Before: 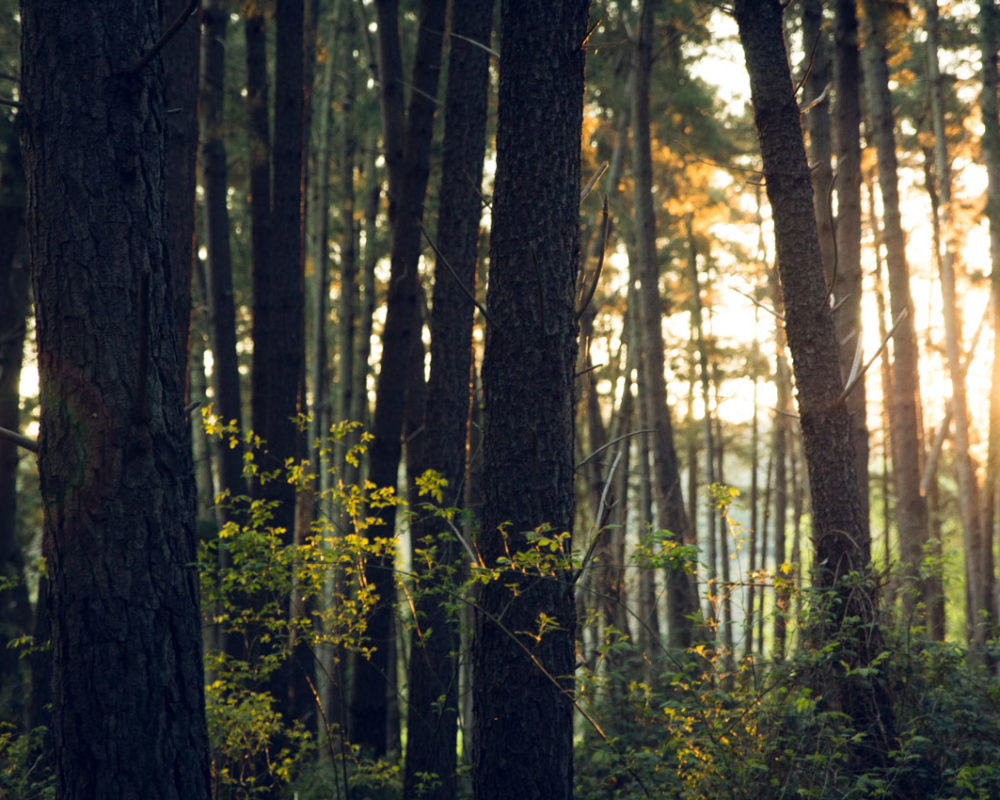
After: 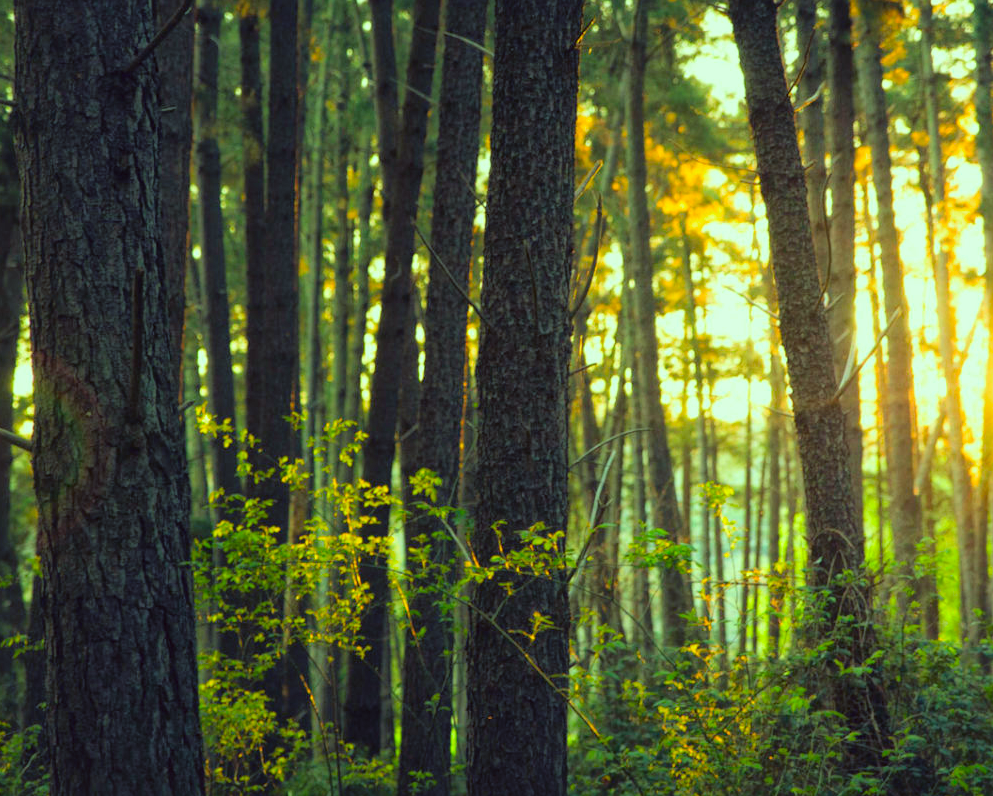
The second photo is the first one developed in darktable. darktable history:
crop and rotate: left 0.614%, top 0.179%, bottom 0.309%
color balance: lift [1.004, 1.002, 1.002, 0.998], gamma [1, 1.007, 1.002, 0.993], gain [1, 0.977, 1.013, 1.023], contrast -3.64%
color correction: highlights a* -10.77, highlights b* 9.8, saturation 1.72
global tonemap: drago (1, 100), detail 1
